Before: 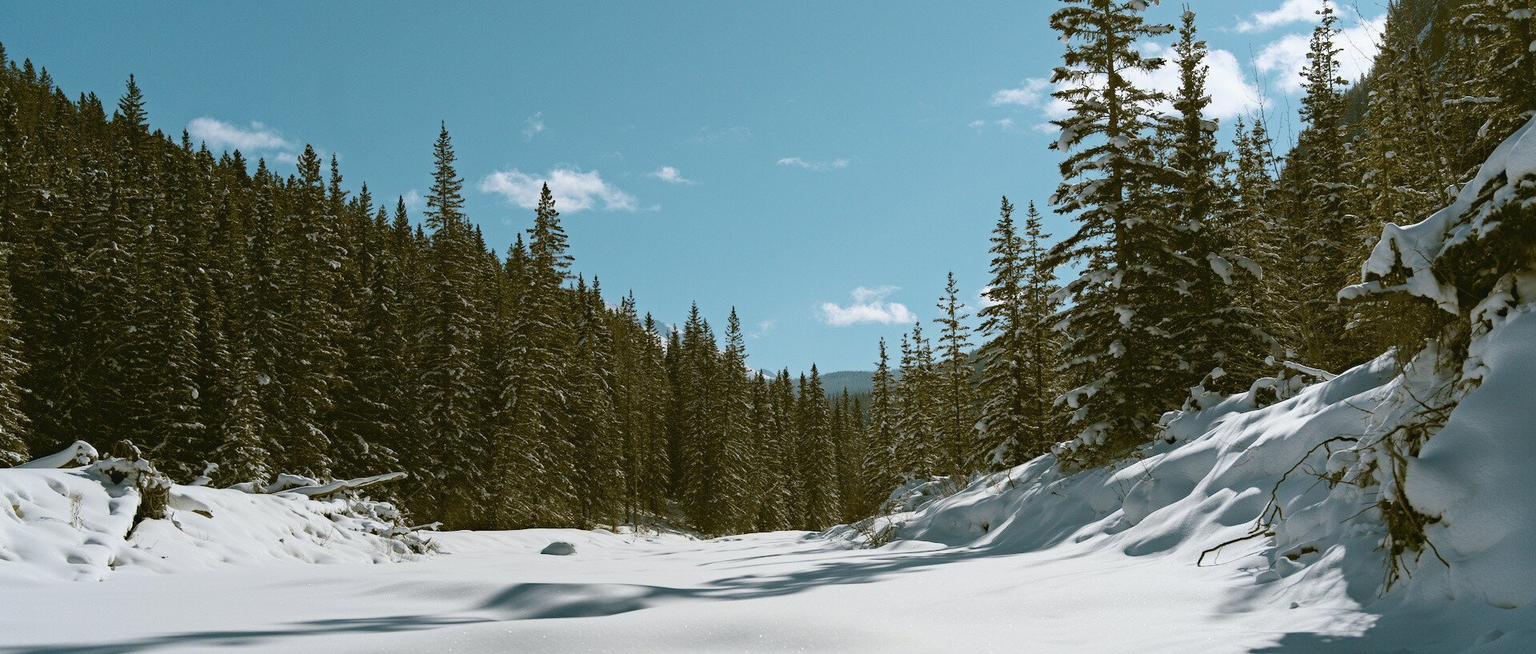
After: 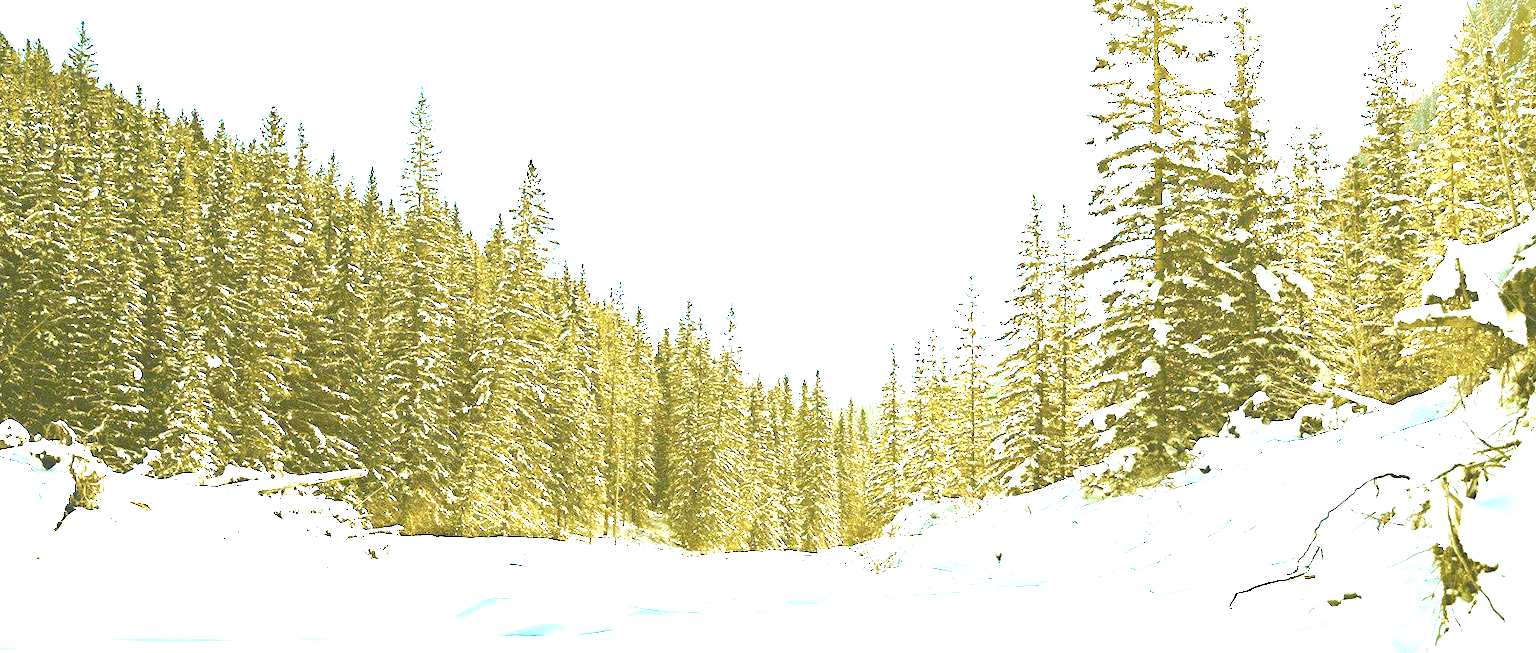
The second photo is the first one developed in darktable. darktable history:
exposure: black level correction 0, exposure 4 EV, compensate exposure bias true, compensate highlight preservation false
crop and rotate: angle -2.38°
